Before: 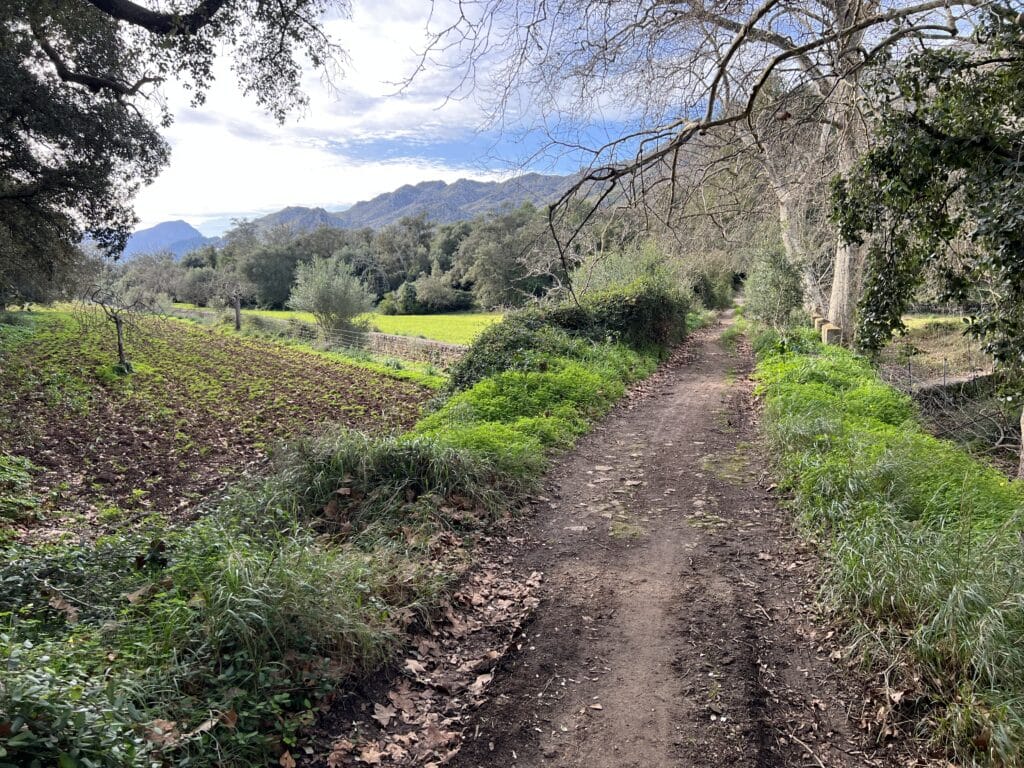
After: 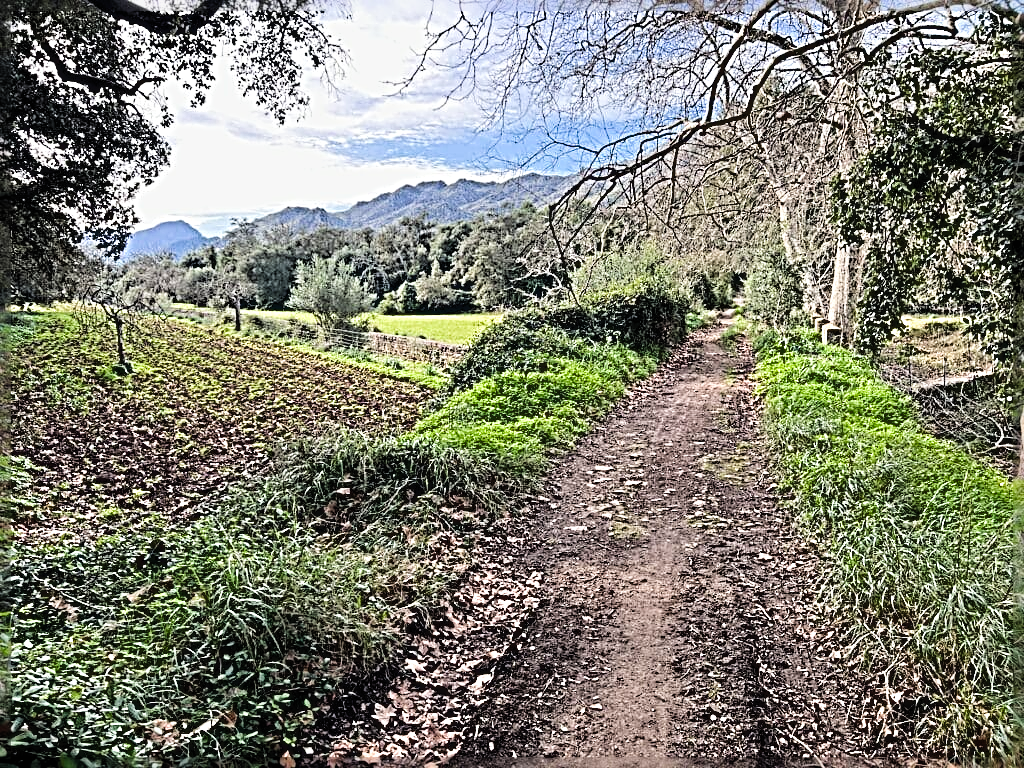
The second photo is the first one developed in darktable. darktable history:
sharpen: radius 4.001, amount 1.987
levels: levels [0, 0.43, 0.859]
filmic rgb: black relative exposure -7.37 EV, white relative exposure 5.07 EV, hardness 3.21, color science v4 (2020)
